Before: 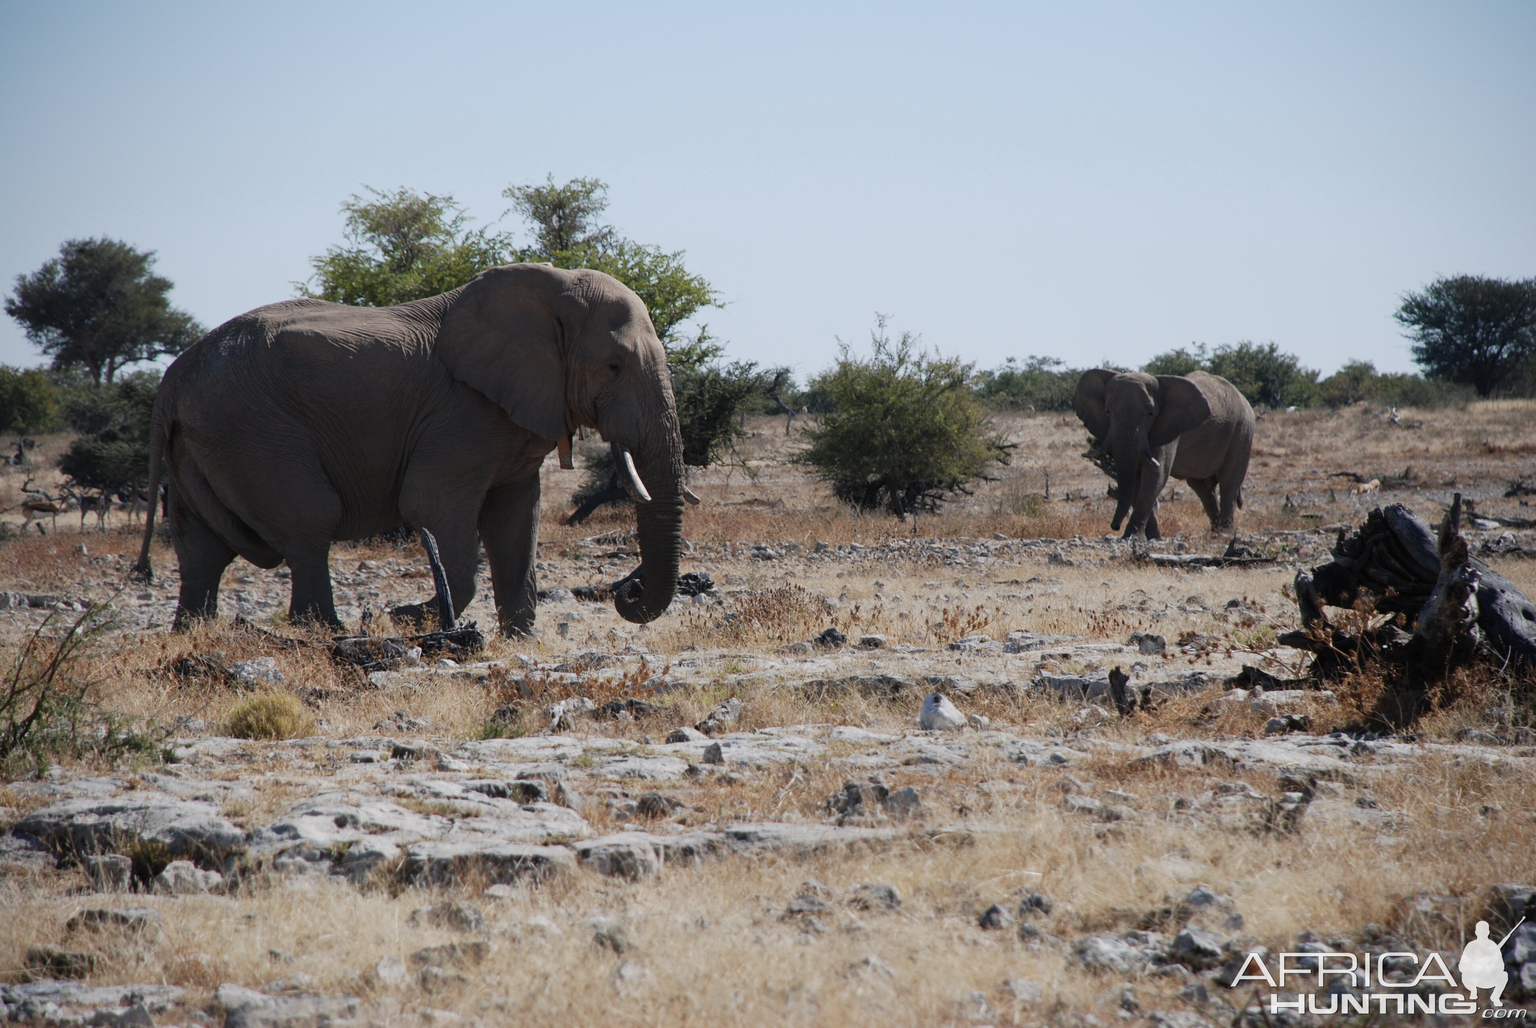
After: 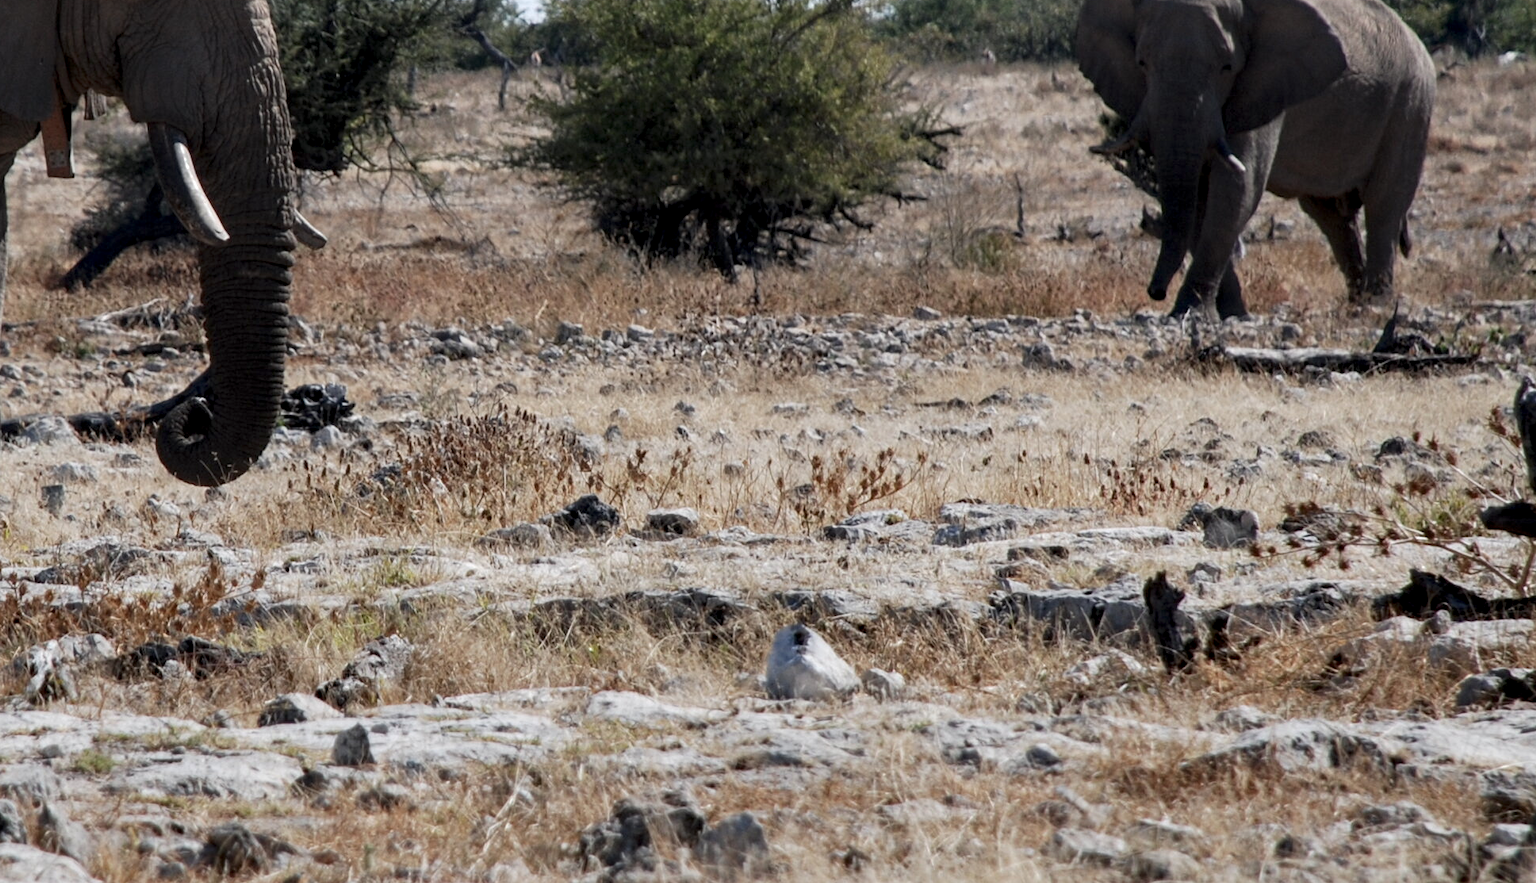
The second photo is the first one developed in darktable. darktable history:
local contrast: detail 135%, midtone range 0.746
crop: left 34.949%, top 37.02%, right 15.02%, bottom 19.985%
